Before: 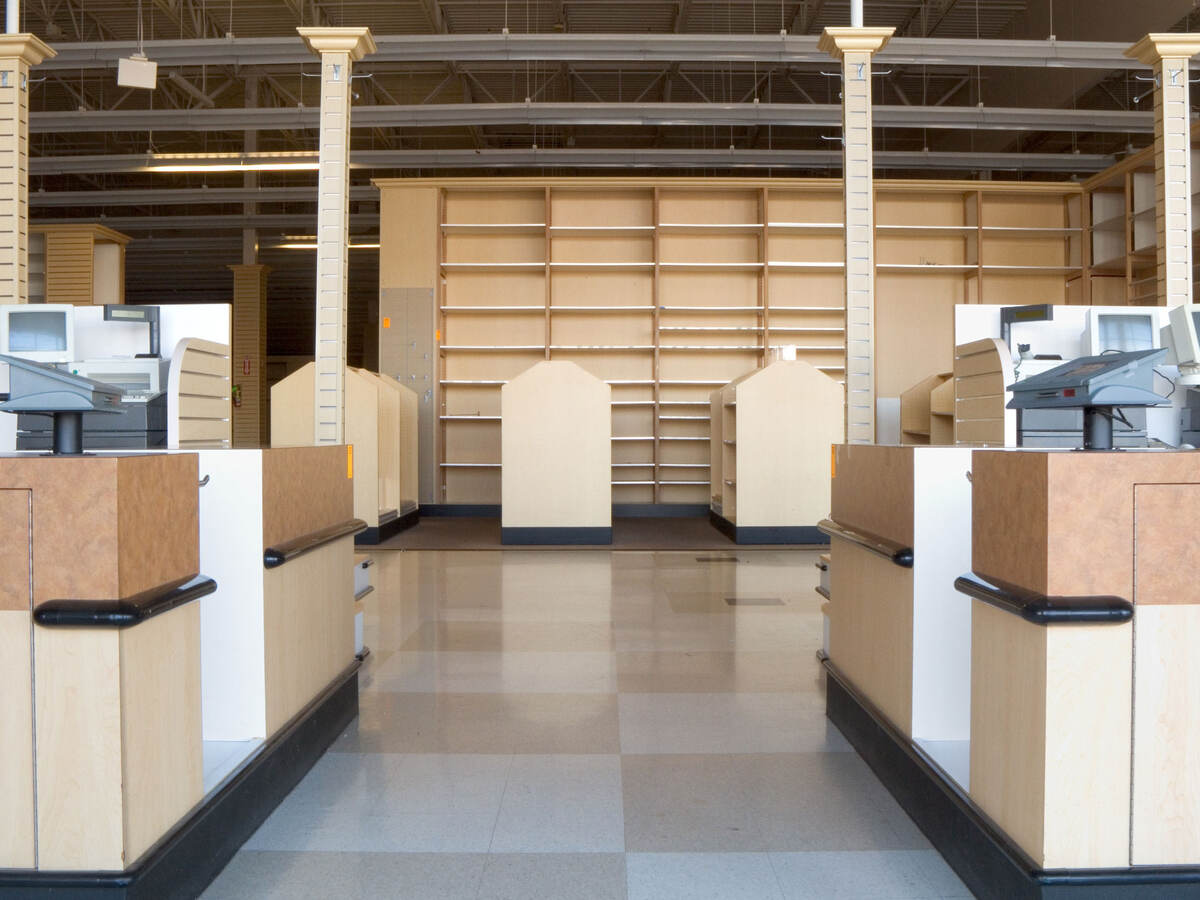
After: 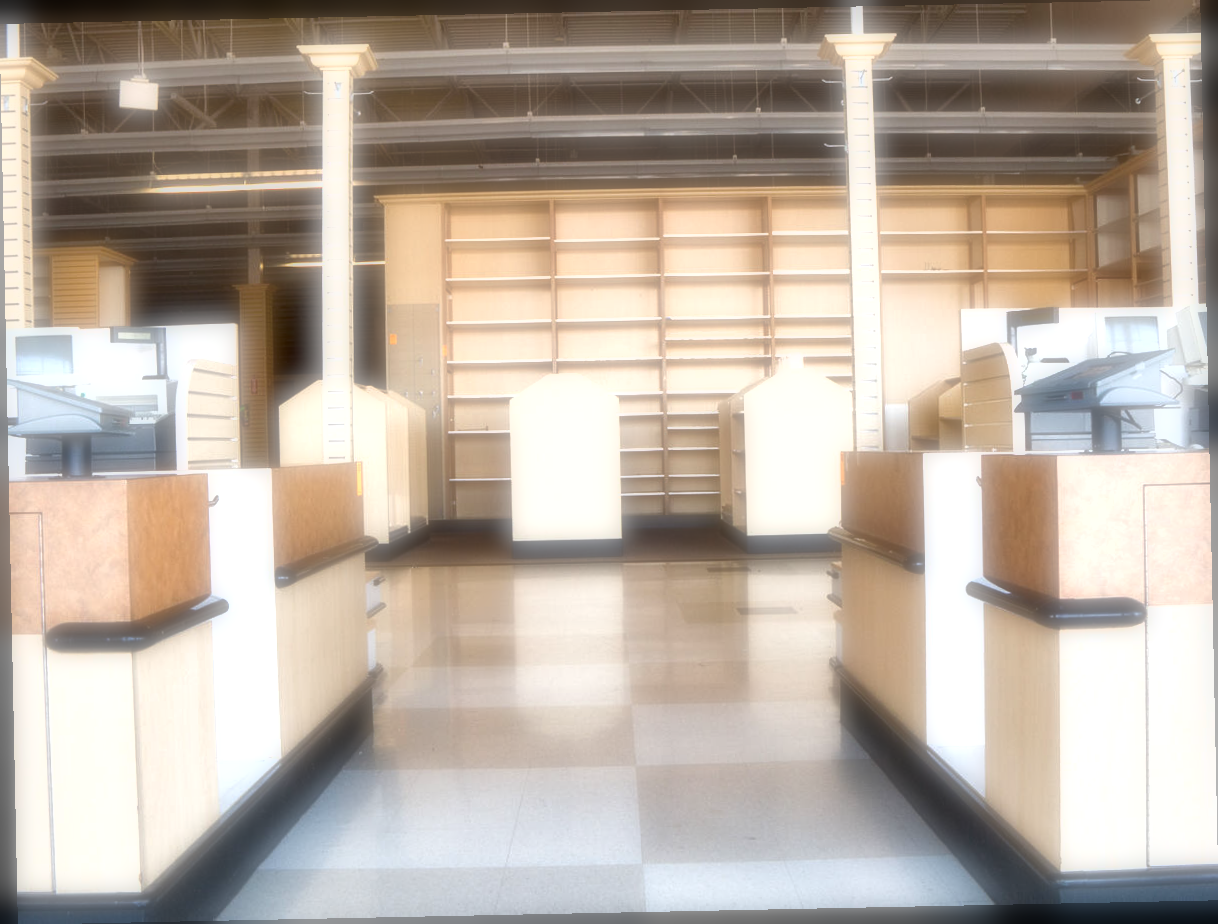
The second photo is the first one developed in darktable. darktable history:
soften: on, module defaults
tone equalizer: on, module defaults
local contrast: mode bilateral grid, contrast 25, coarseness 60, detail 151%, midtone range 0.2
rotate and perspective: rotation -1.17°, automatic cropping off
exposure: exposure 0.74 EV, compensate highlight preservation false
shadows and highlights: shadows 29.61, highlights -30.47, low approximation 0.01, soften with gaussian
